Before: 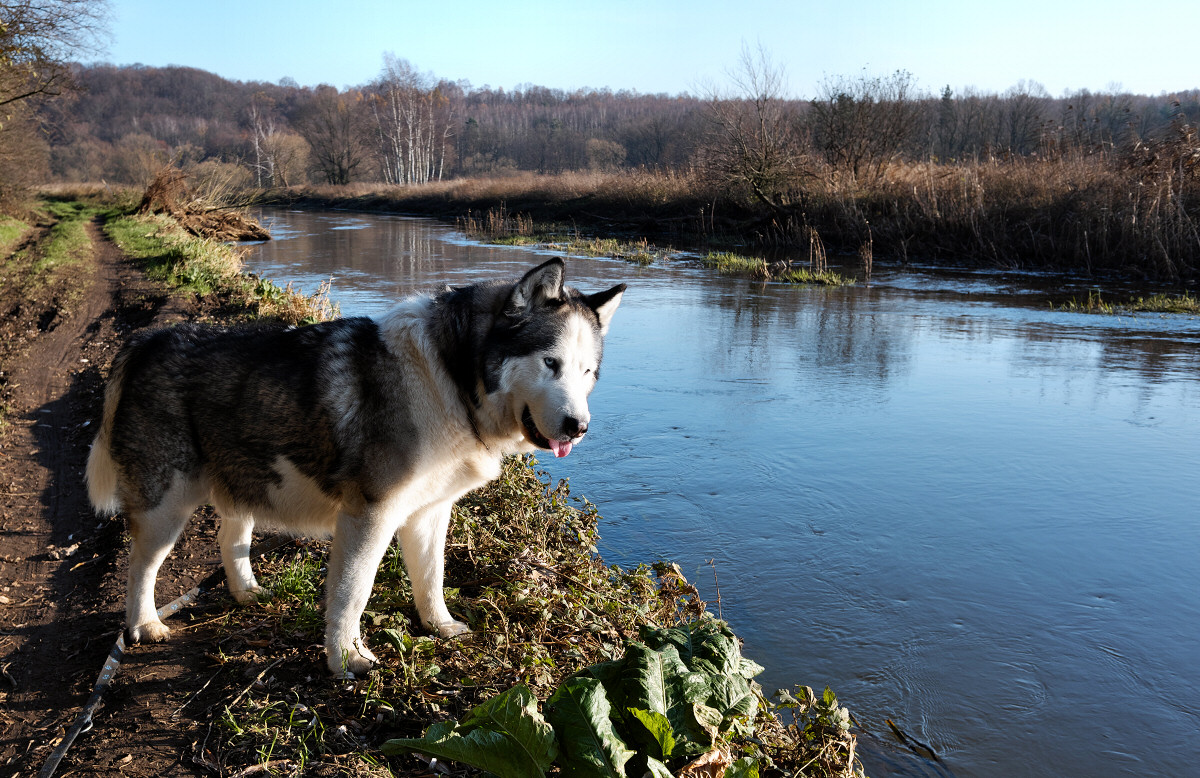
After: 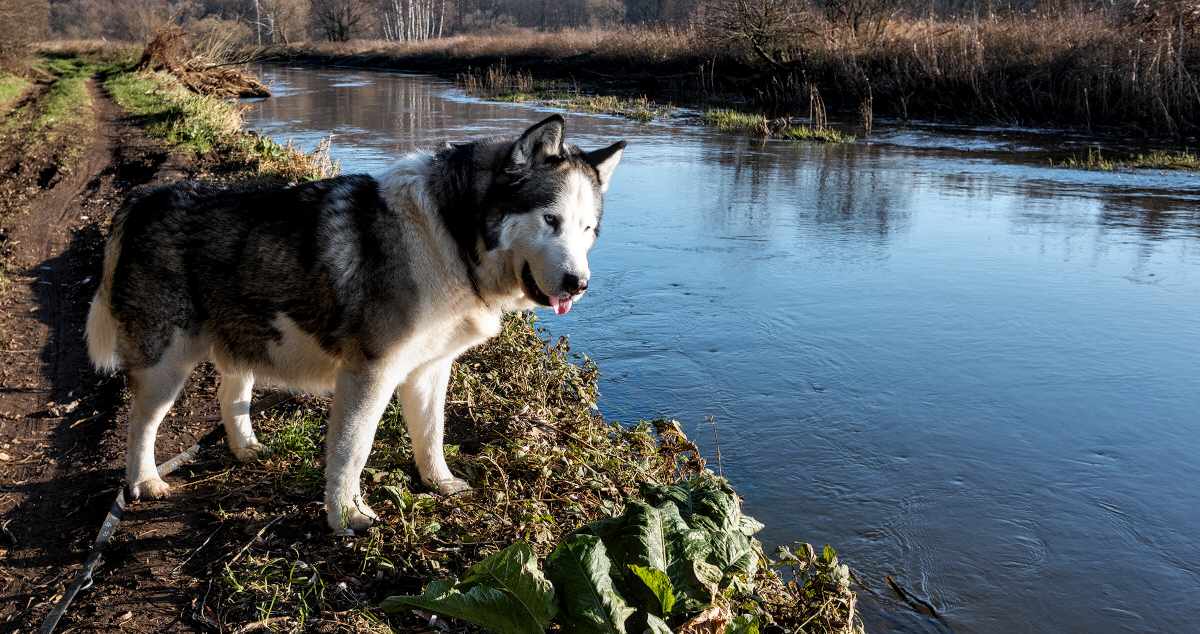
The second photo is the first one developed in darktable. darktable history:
crop and rotate: top 18.507%
local contrast: on, module defaults
